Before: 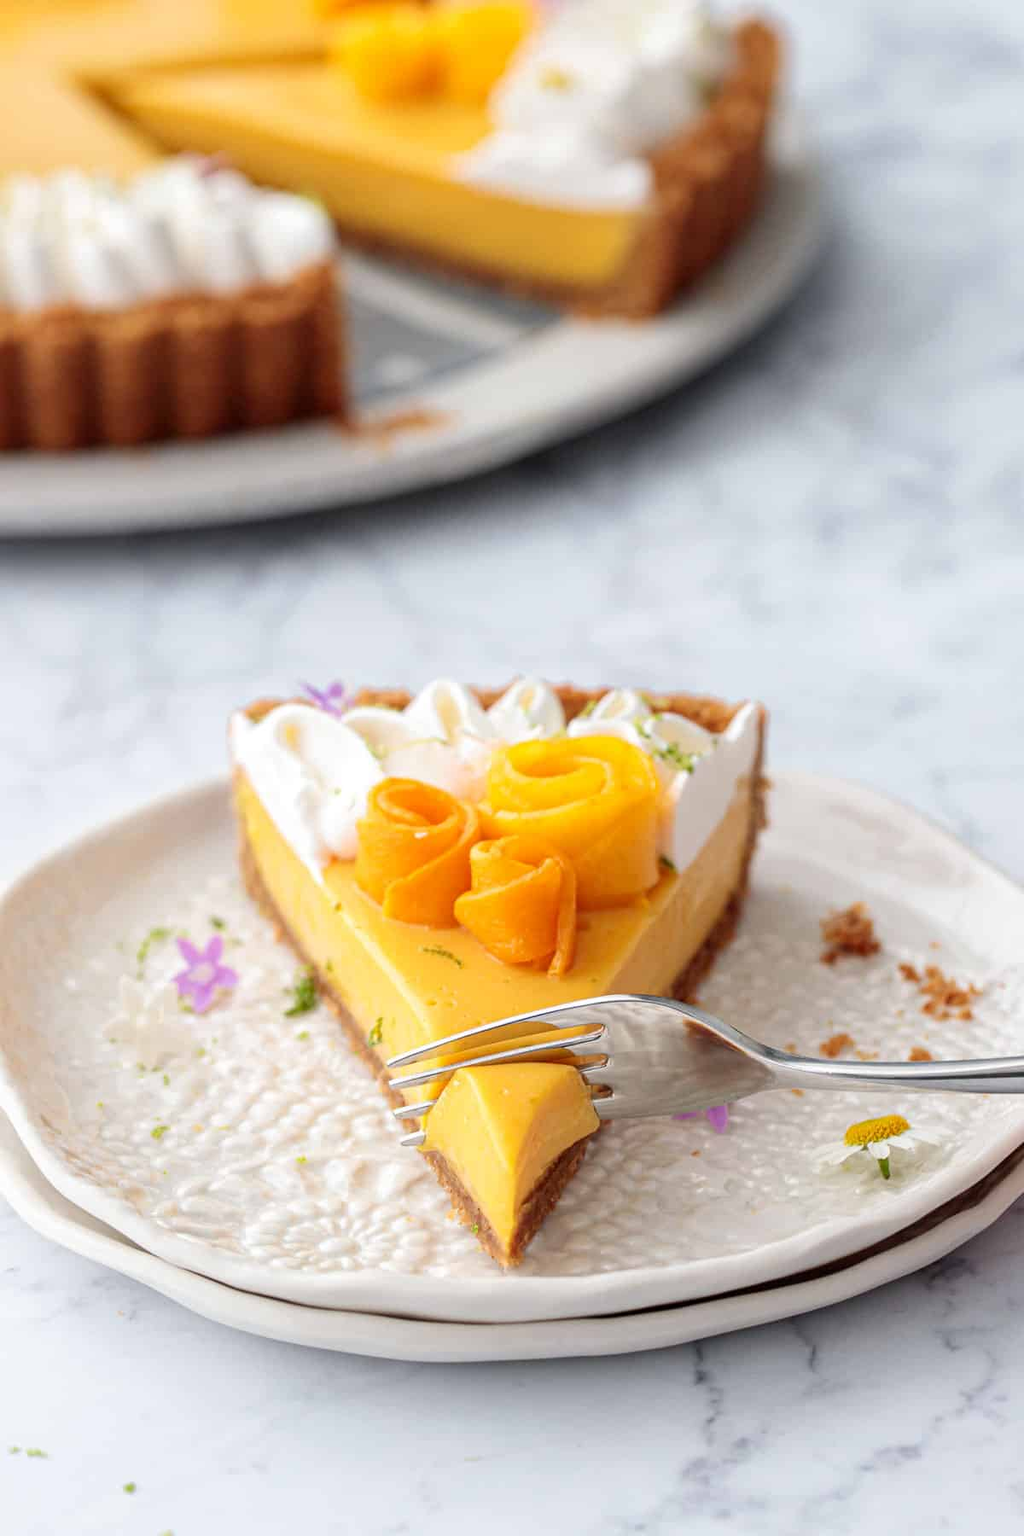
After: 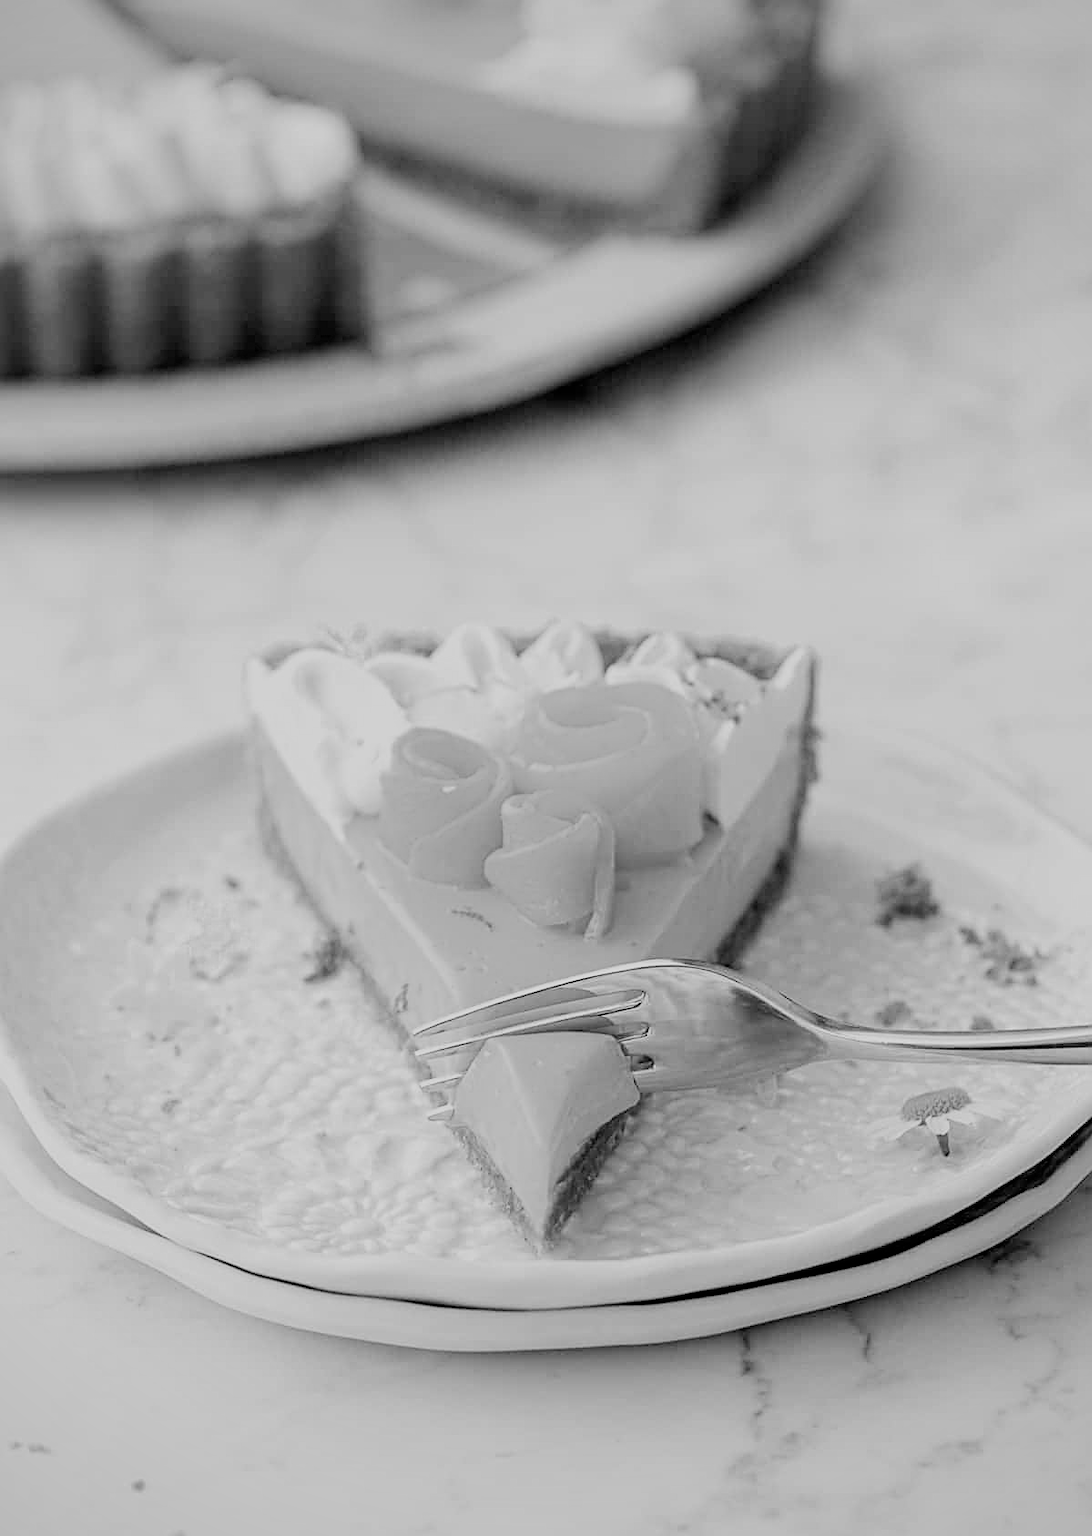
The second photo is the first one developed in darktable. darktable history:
sharpen: on, module defaults
vignetting: brightness -0.233, saturation 0.141
filmic rgb: black relative exposure -6.68 EV, white relative exposure 4.56 EV, hardness 3.25
white balance: red 1.123, blue 0.83
exposure: black level correction 0.007, exposure 0.159 EV, compensate highlight preservation false
monochrome: on, module defaults
crop and rotate: top 6.25%
color zones: curves: ch0 [(0, 0.613) (0.01, 0.613) (0.245, 0.448) (0.498, 0.529) (0.642, 0.665) (0.879, 0.777) (0.99, 0.613)]; ch1 [(0, 0.035) (0.121, 0.189) (0.259, 0.197) (0.415, 0.061) (0.589, 0.022) (0.732, 0.022) (0.857, 0.026) (0.991, 0.053)]
